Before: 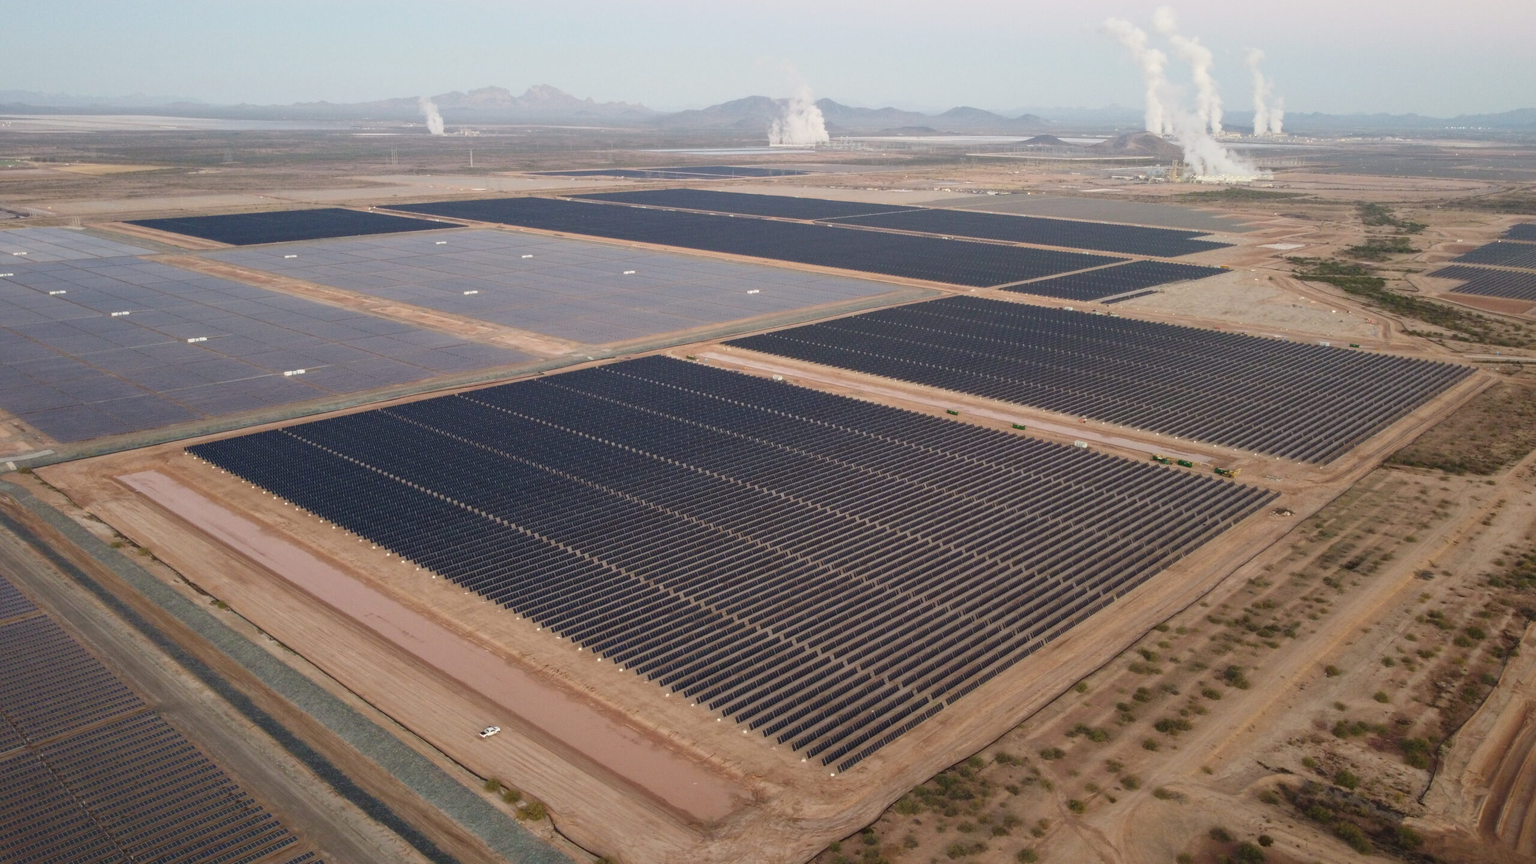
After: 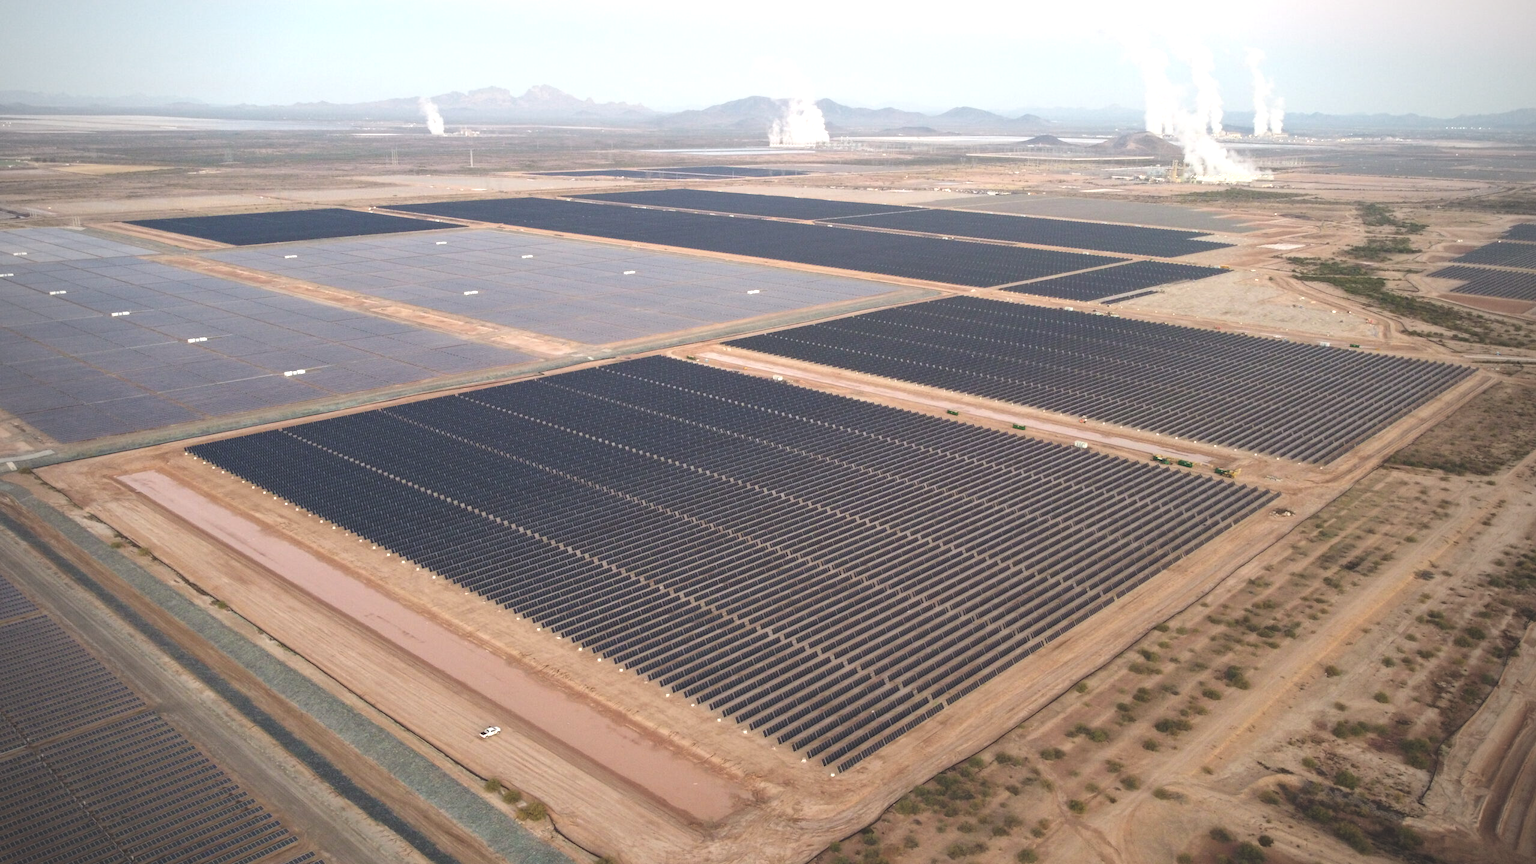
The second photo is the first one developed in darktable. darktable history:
tone equalizer: -8 EV -0.389 EV, -7 EV -0.396 EV, -6 EV -0.354 EV, -5 EV -0.255 EV, -3 EV 0.231 EV, -2 EV 0.36 EV, -1 EV 0.415 EV, +0 EV 0.426 EV, smoothing diameter 24.92%, edges refinement/feathering 13.22, preserve details guided filter
exposure: black level correction -0.015, compensate highlight preservation false
levels: levels [0.016, 0.484, 0.953]
vignetting: on, module defaults
